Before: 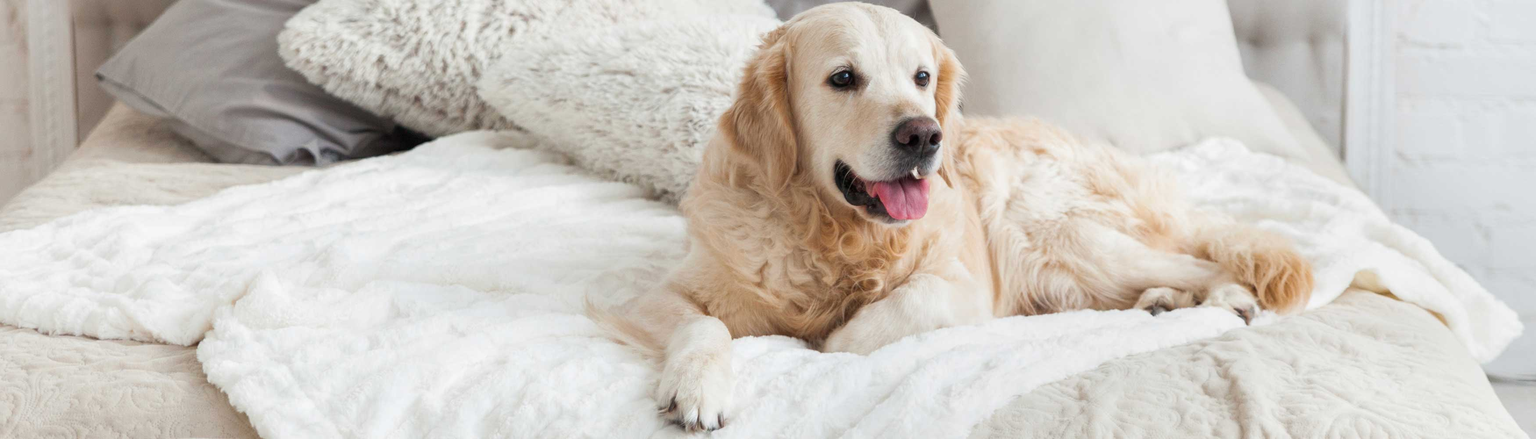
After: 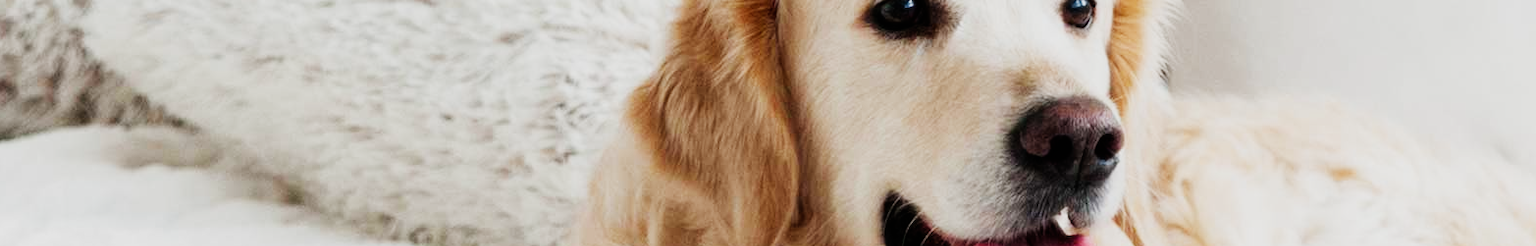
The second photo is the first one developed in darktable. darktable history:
sigmoid: contrast 2, skew -0.2, preserve hue 0%, red attenuation 0.1, red rotation 0.035, green attenuation 0.1, green rotation -0.017, blue attenuation 0.15, blue rotation -0.052, base primaries Rec2020
crop: left 28.64%, top 16.832%, right 26.637%, bottom 58.055%
